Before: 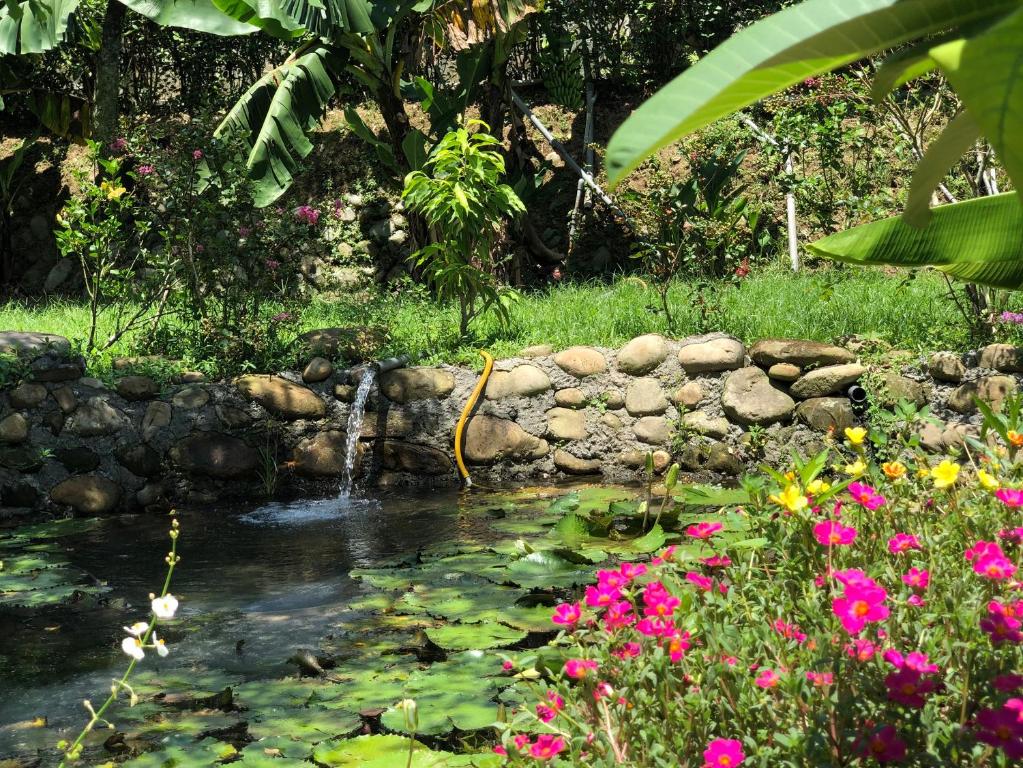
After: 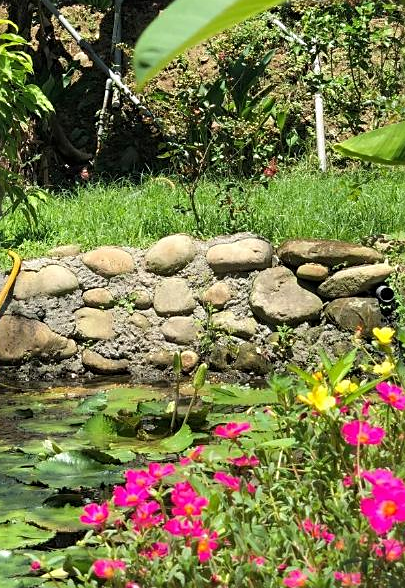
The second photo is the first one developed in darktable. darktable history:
crop: left 46.165%, top 13.053%, right 14.17%, bottom 10.038%
sharpen: radius 1.909, amount 0.414, threshold 1.304
